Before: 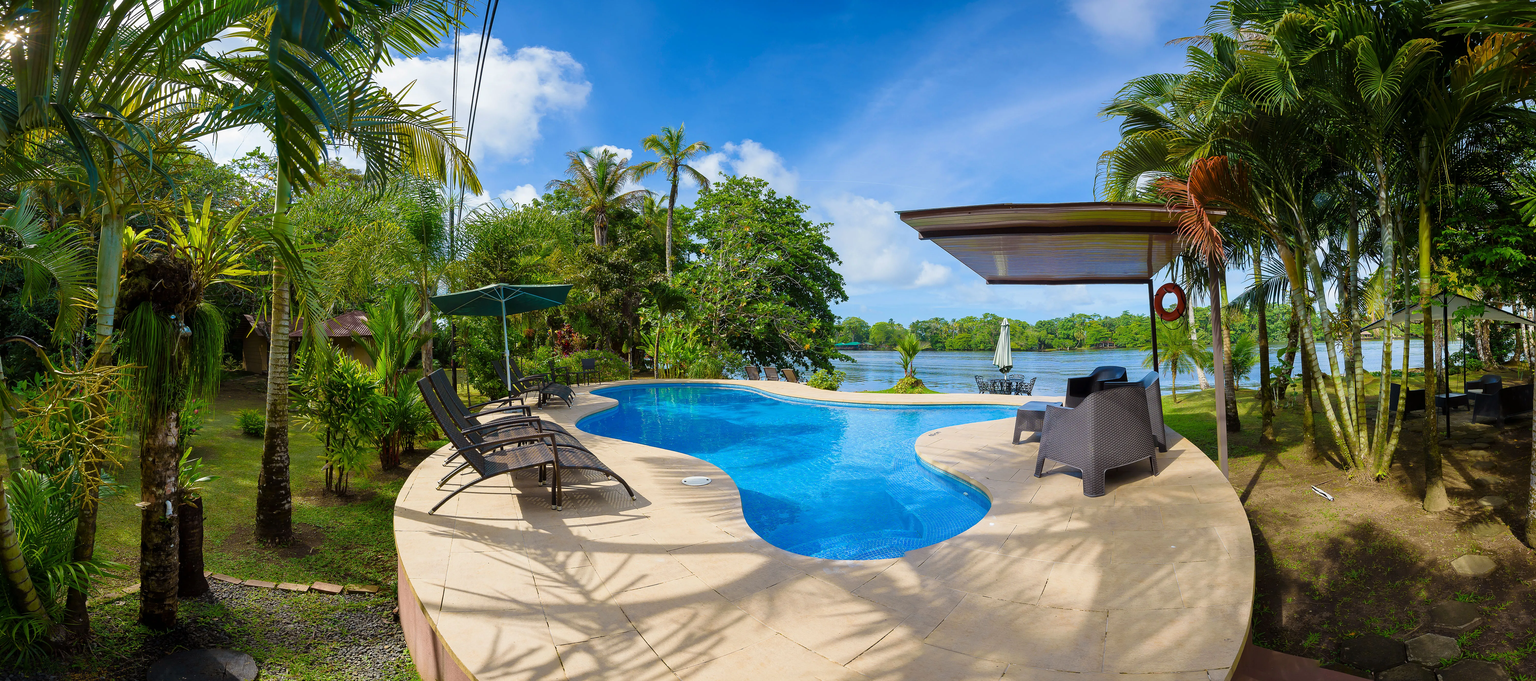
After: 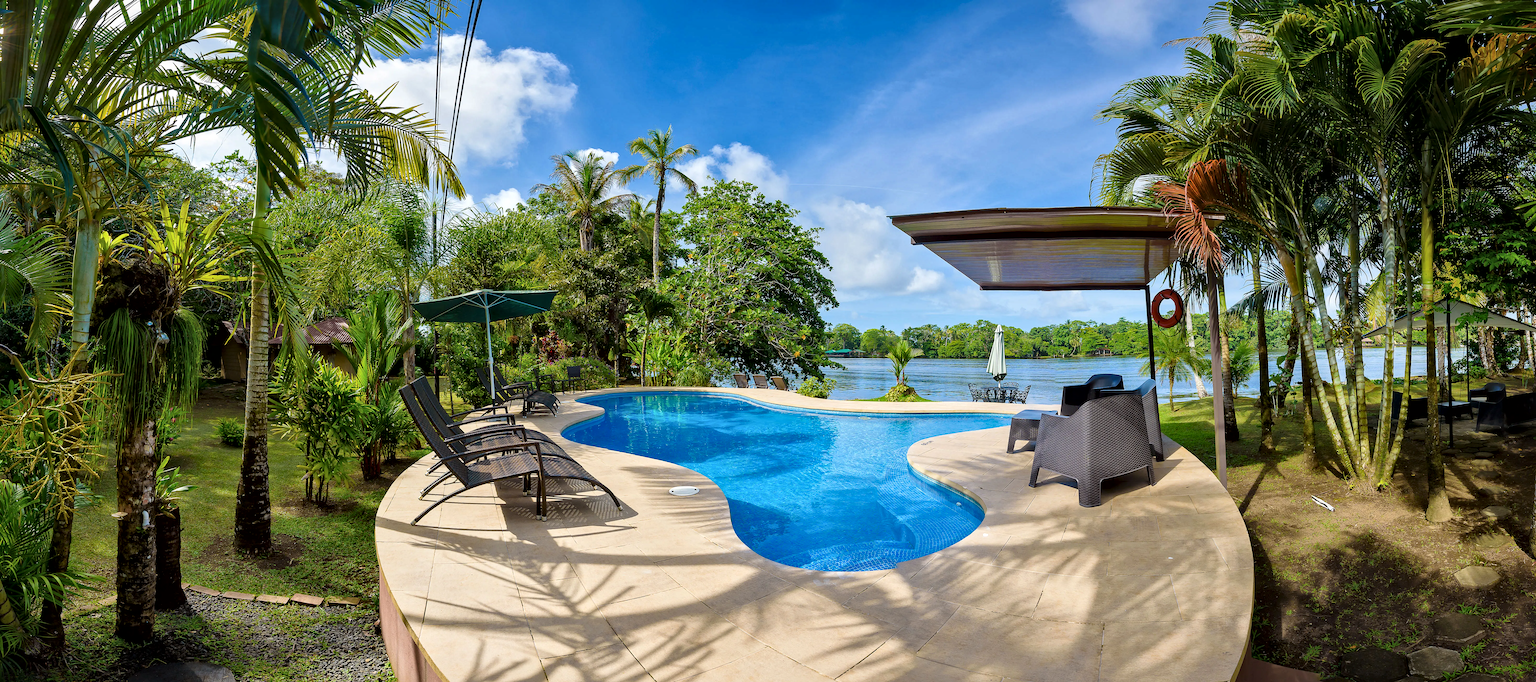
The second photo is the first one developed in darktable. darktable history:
local contrast: mode bilateral grid, contrast 25, coarseness 60, detail 151%, midtone range 0.2
crop: left 1.718%, right 0.272%, bottom 1.786%
